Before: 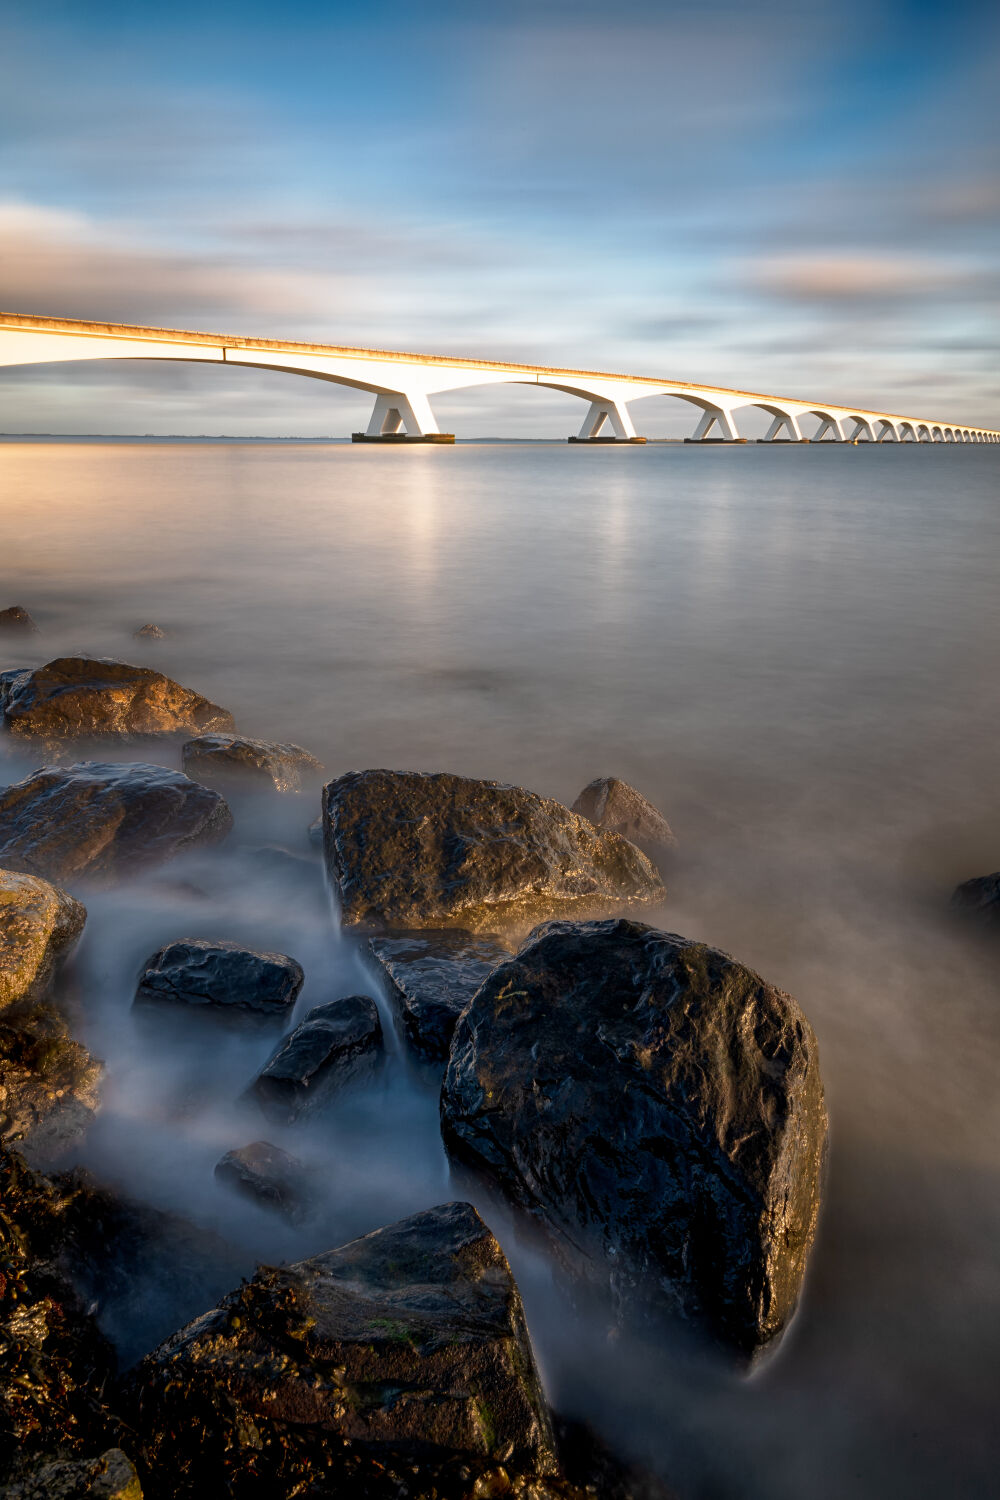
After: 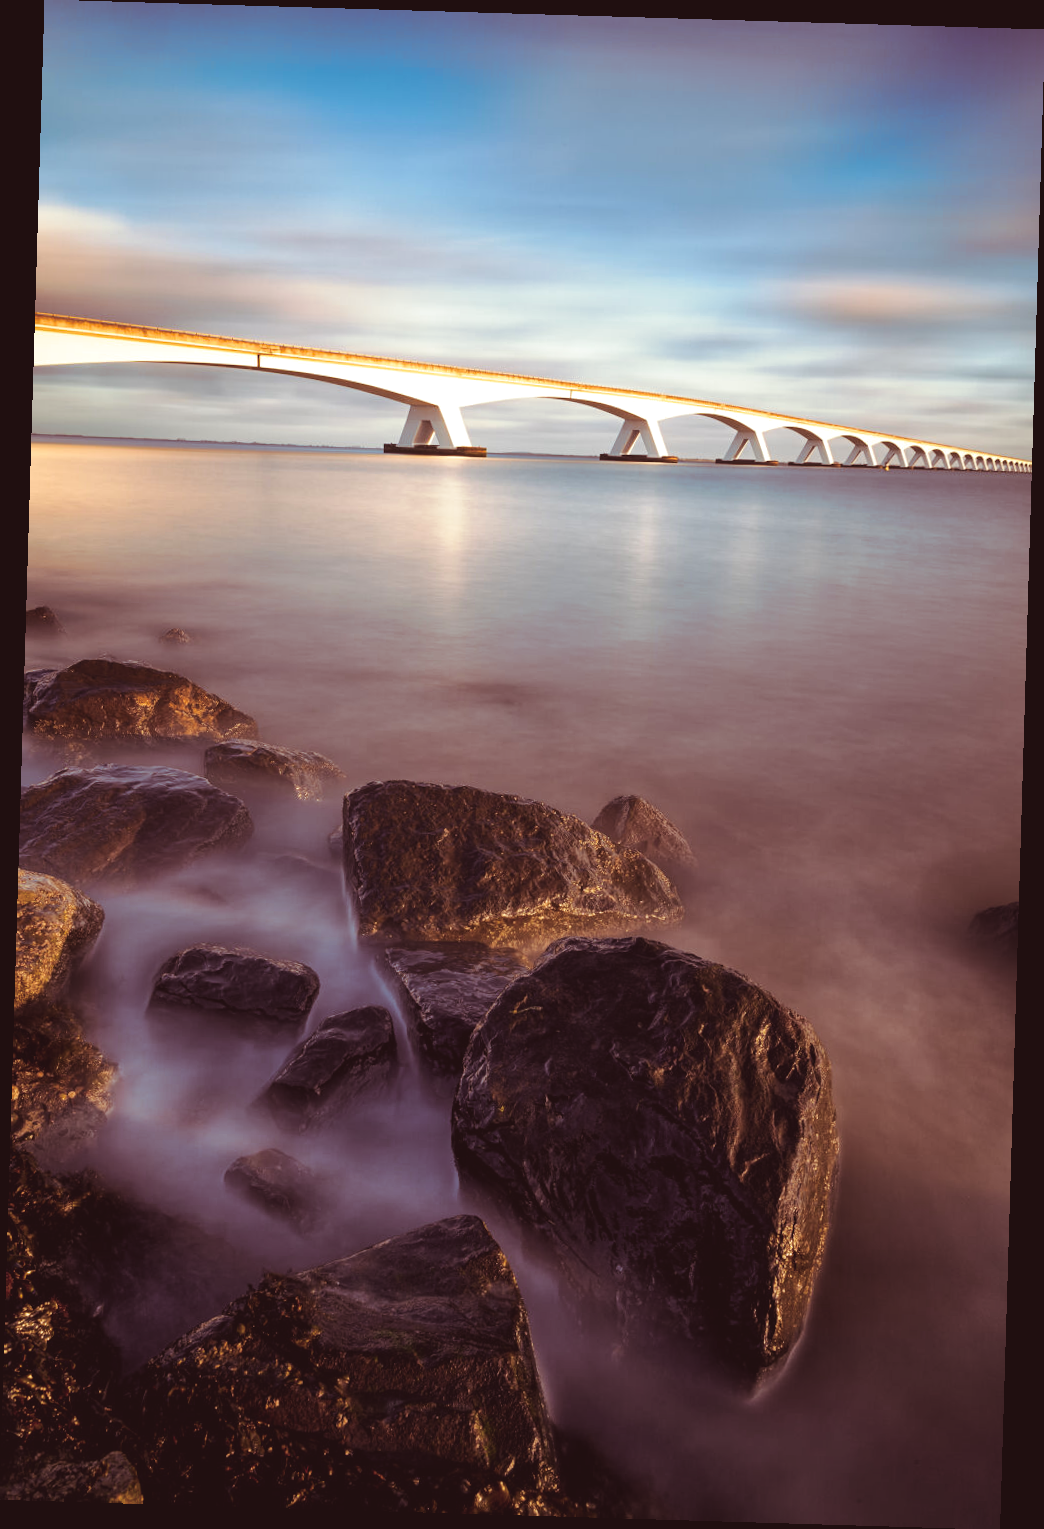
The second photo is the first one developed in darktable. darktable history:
exposure: black level correction -0.015, exposure -0.125 EV, compensate highlight preservation false
split-toning: shadows › hue 360°
color balance rgb: global offset › luminance -0.51%, perceptual saturation grading › global saturation 27.53%, perceptual saturation grading › highlights -25%, perceptual saturation grading › shadows 25%, perceptual brilliance grading › highlights 6.62%, perceptual brilliance grading › mid-tones 17.07%, perceptual brilliance grading › shadows -5.23%
rotate and perspective: rotation 1.72°, automatic cropping off
